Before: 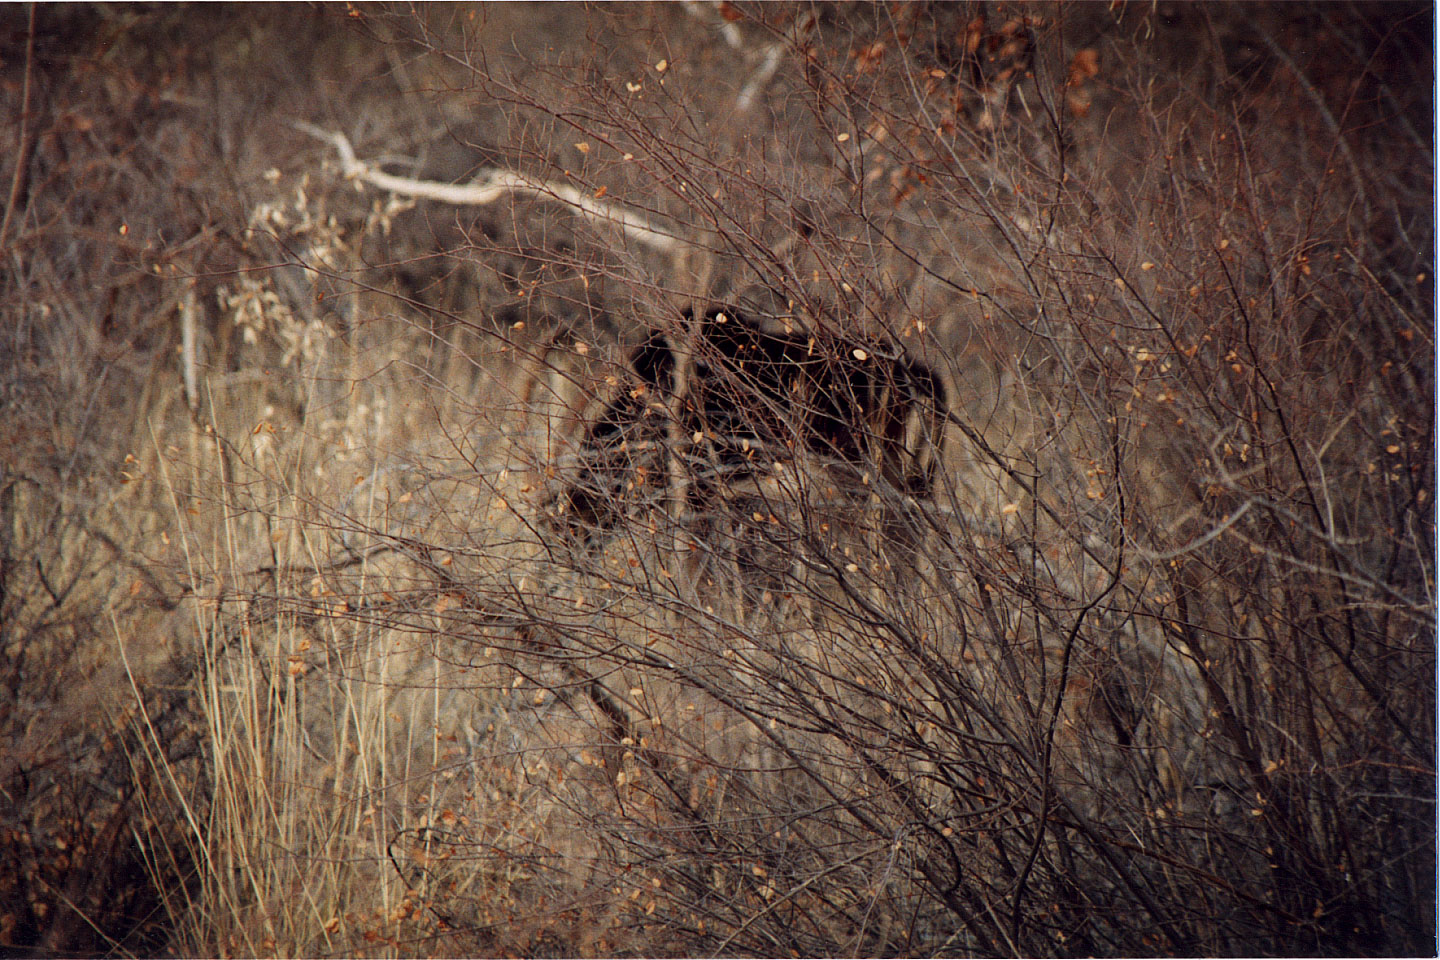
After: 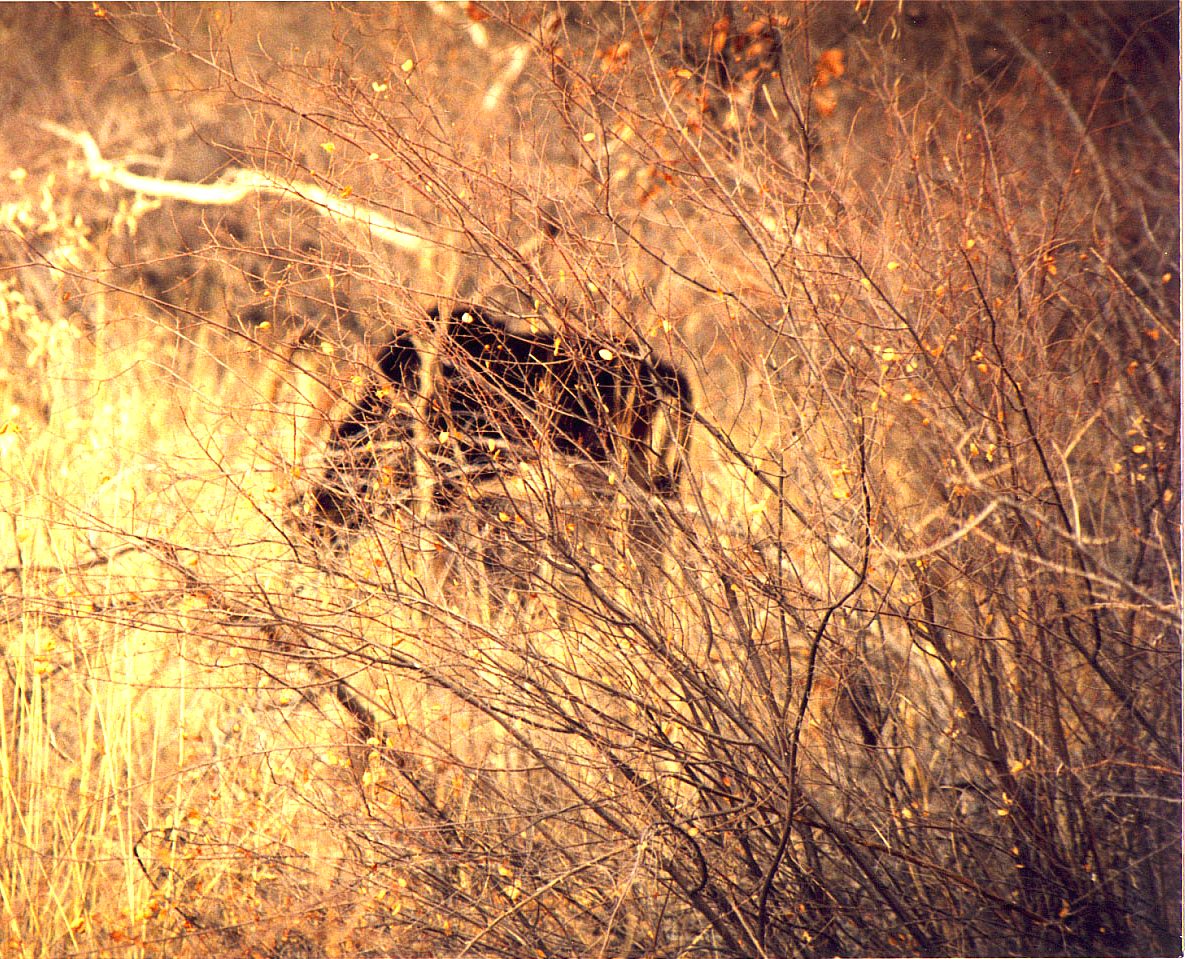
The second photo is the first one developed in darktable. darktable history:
color correction: highlights a* 14.96, highlights b* 31.68
exposure: black level correction 0, exposure 1.955 EV, compensate highlight preservation false
crop: left 17.694%, bottom 0.023%
